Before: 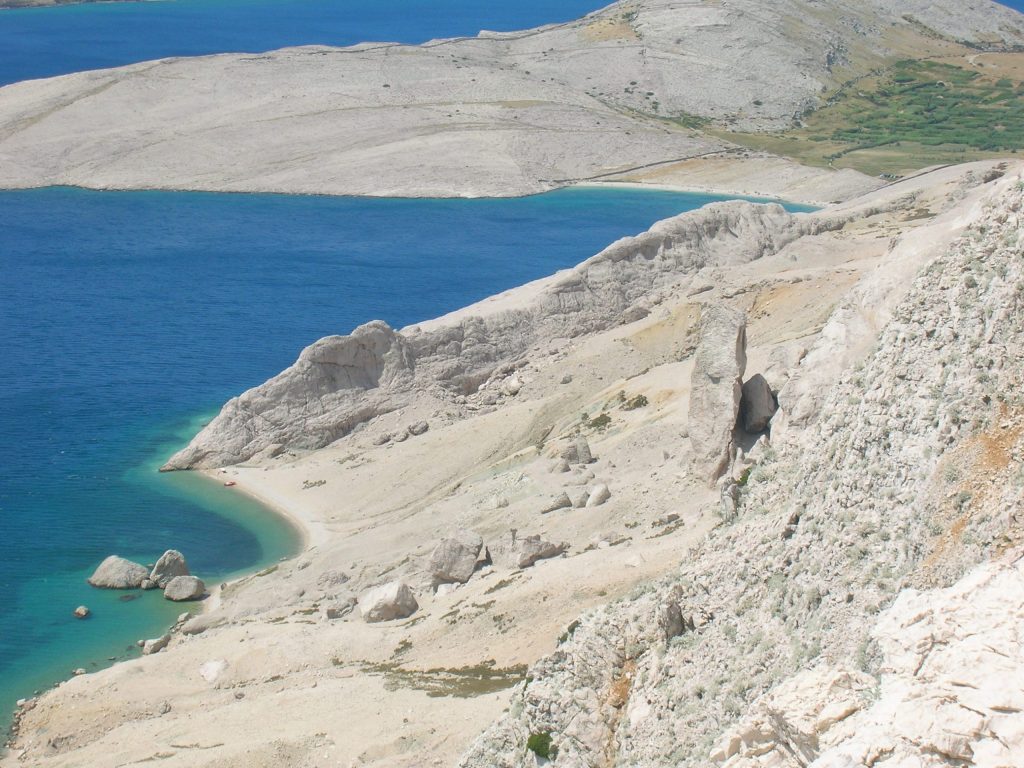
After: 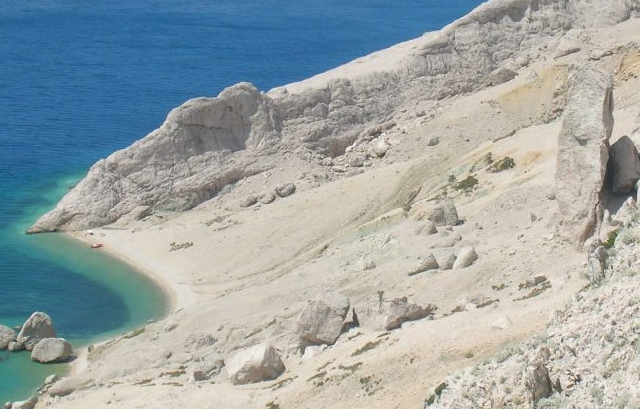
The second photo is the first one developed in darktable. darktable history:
crop: left 12.999%, top 31.101%, right 24.438%, bottom 15.617%
